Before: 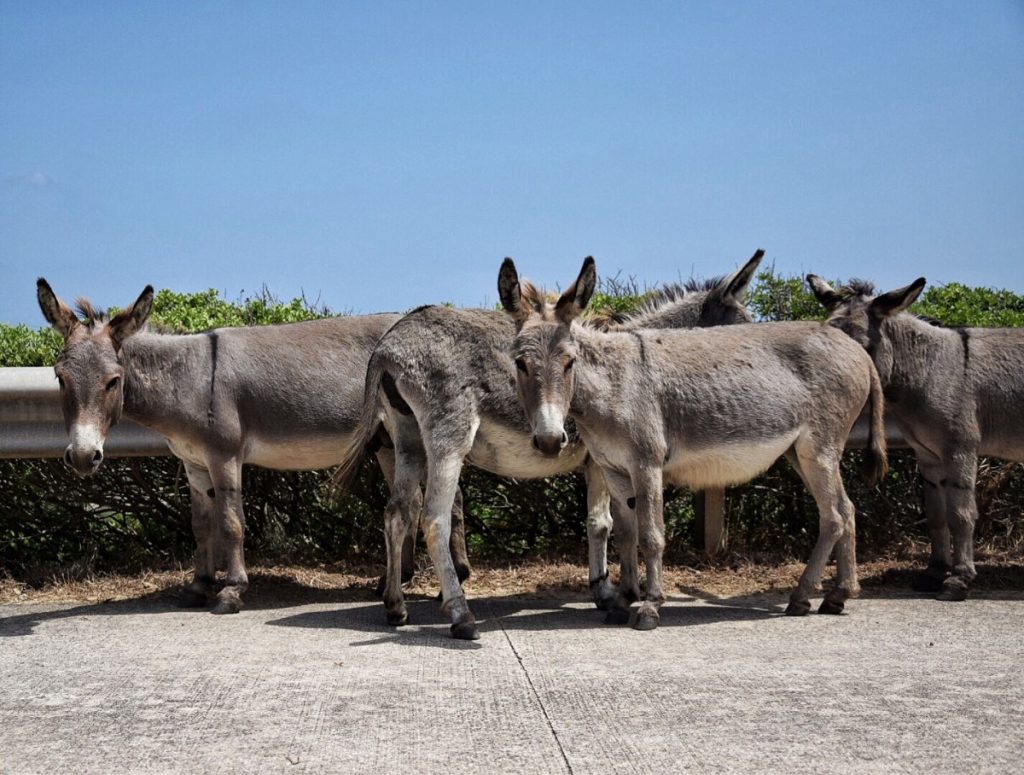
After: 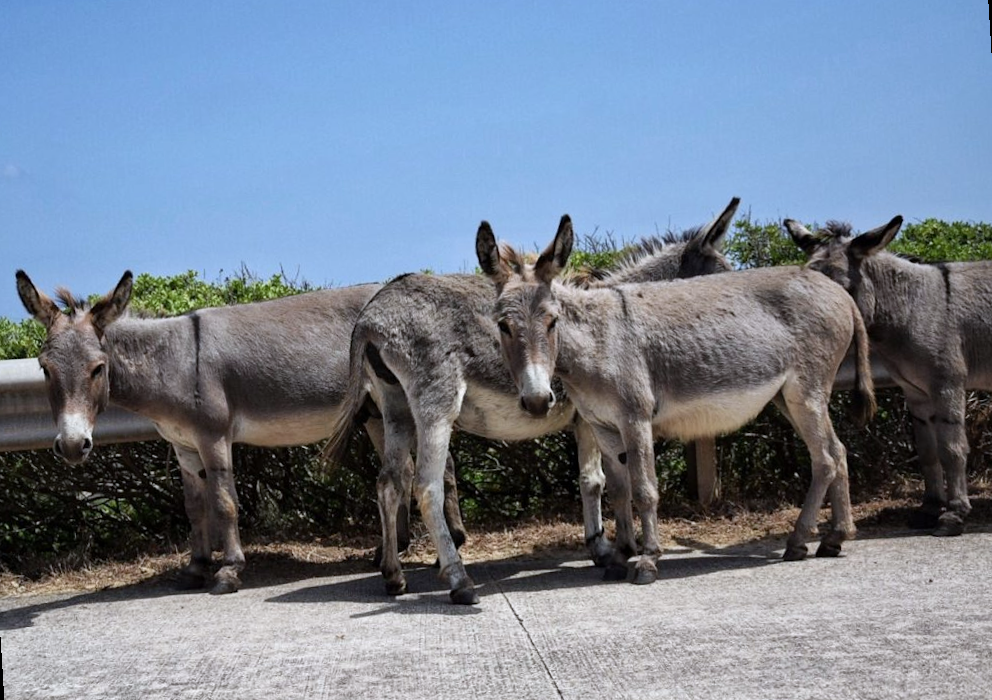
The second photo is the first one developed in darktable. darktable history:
white balance: red 0.974, blue 1.044
rotate and perspective: rotation -3.52°, crop left 0.036, crop right 0.964, crop top 0.081, crop bottom 0.919
